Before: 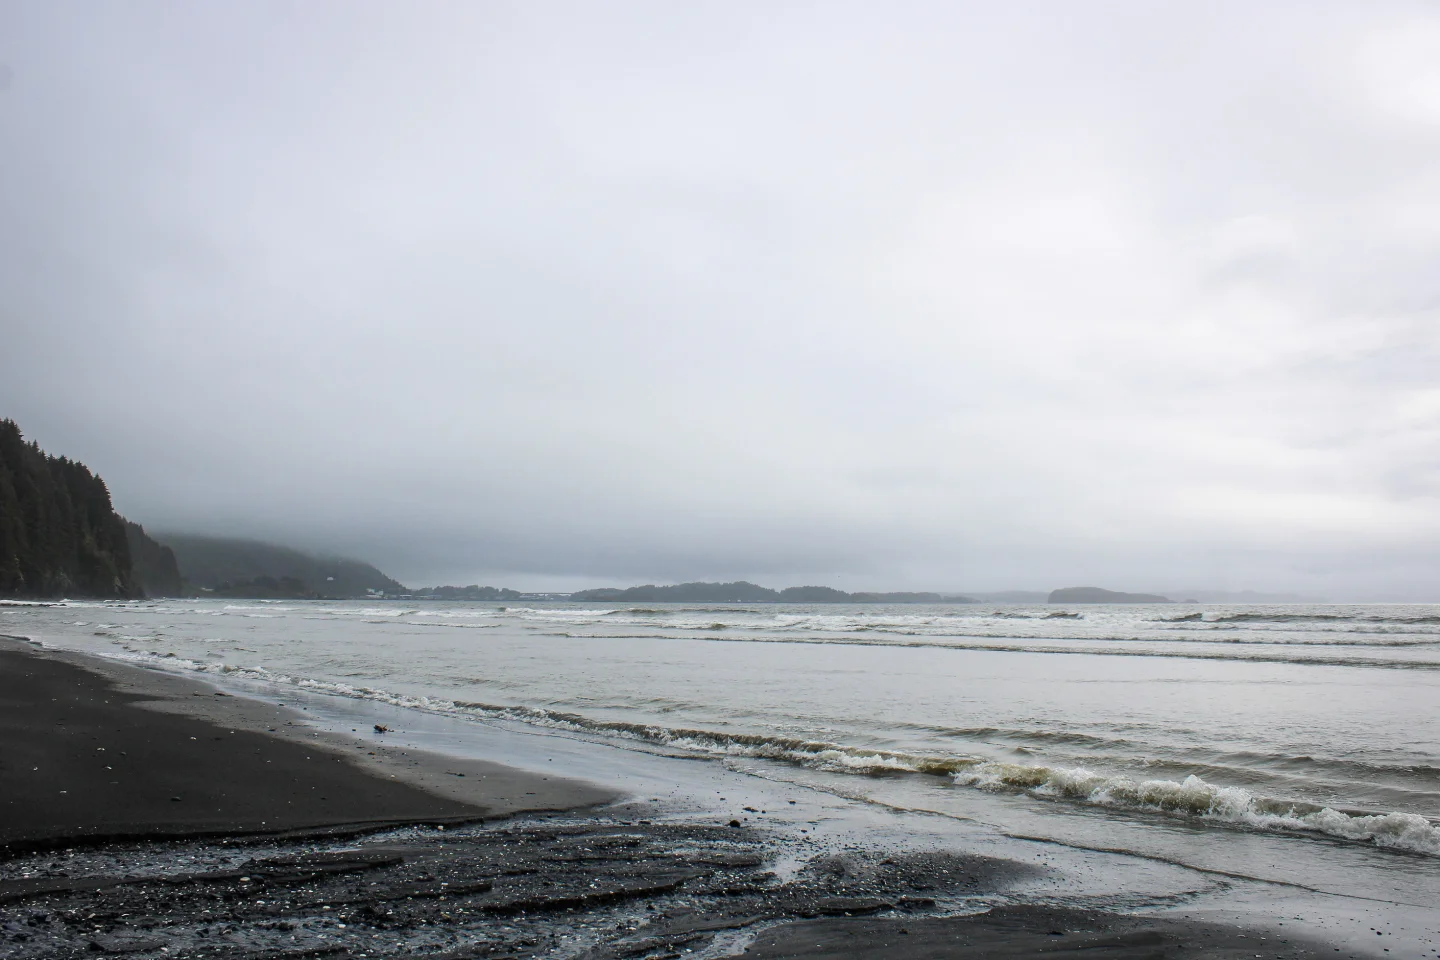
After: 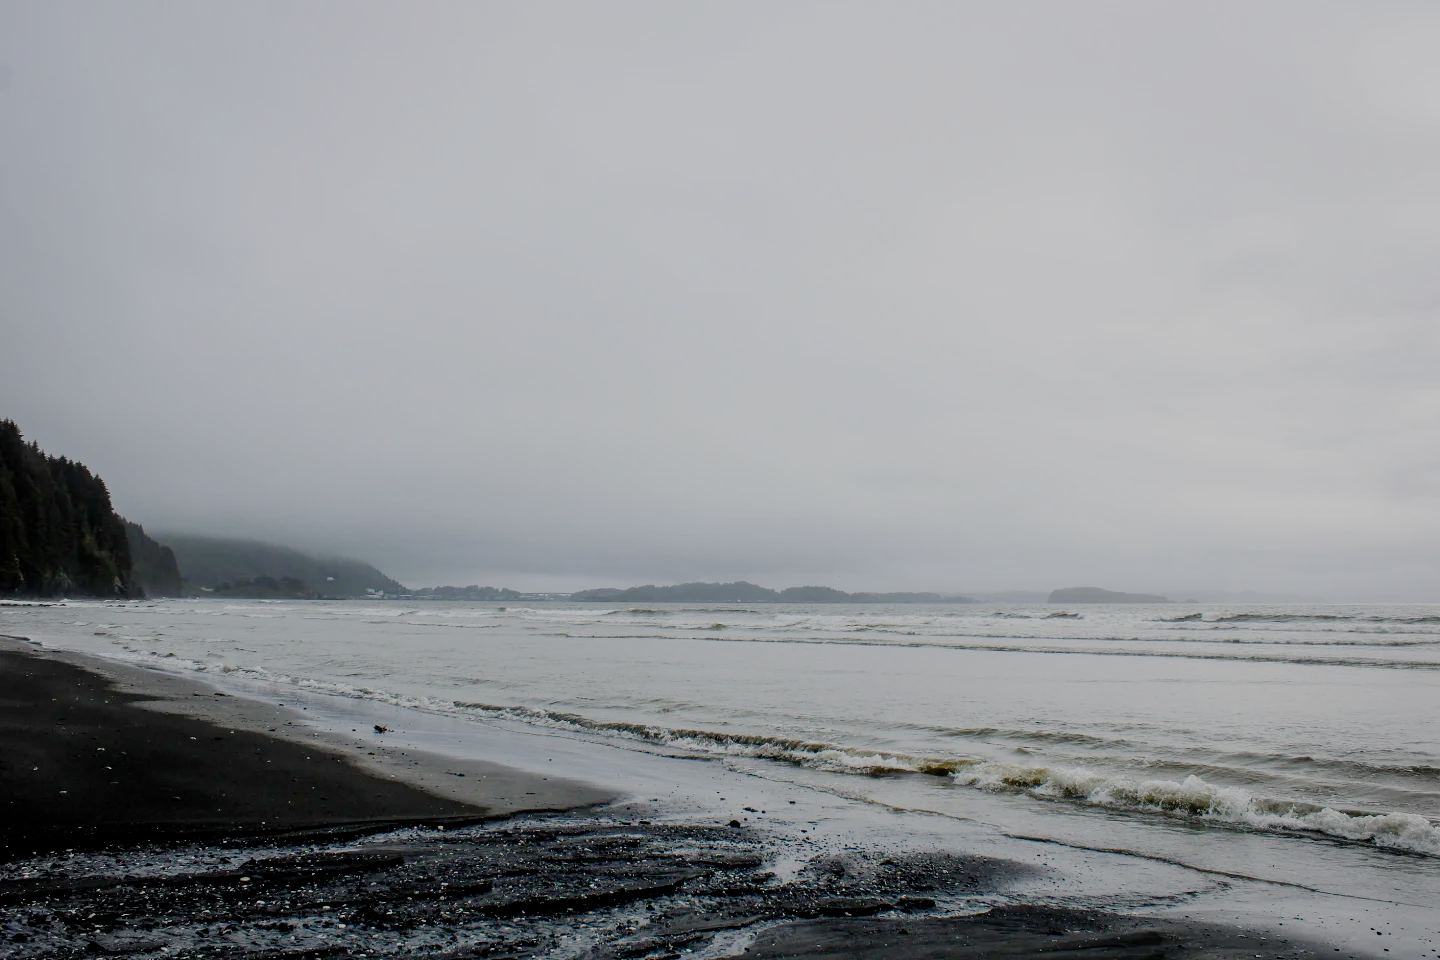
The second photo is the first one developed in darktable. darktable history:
filmic rgb: middle gray luminance 18%, black relative exposure -7.5 EV, white relative exposure 8.5 EV, threshold 6 EV, target black luminance 0%, hardness 2.23, latitude 18.37%, contrast 0.878, highlights saturation mix 5%, shadows ↔ highlights balance 10.15%, add noise in highlights 0, preserve chrominance no, color science v3 (2019), use custom middle-gray values true, iterations of high-quality reconstruction 0, contrast in highlights soft, enable highlight reconstruction true
color balance: mode lift, gamma, gain (sRGB), lift [0.97, 1, 1, 1], gamma [1.03, 1, 1, 1]
